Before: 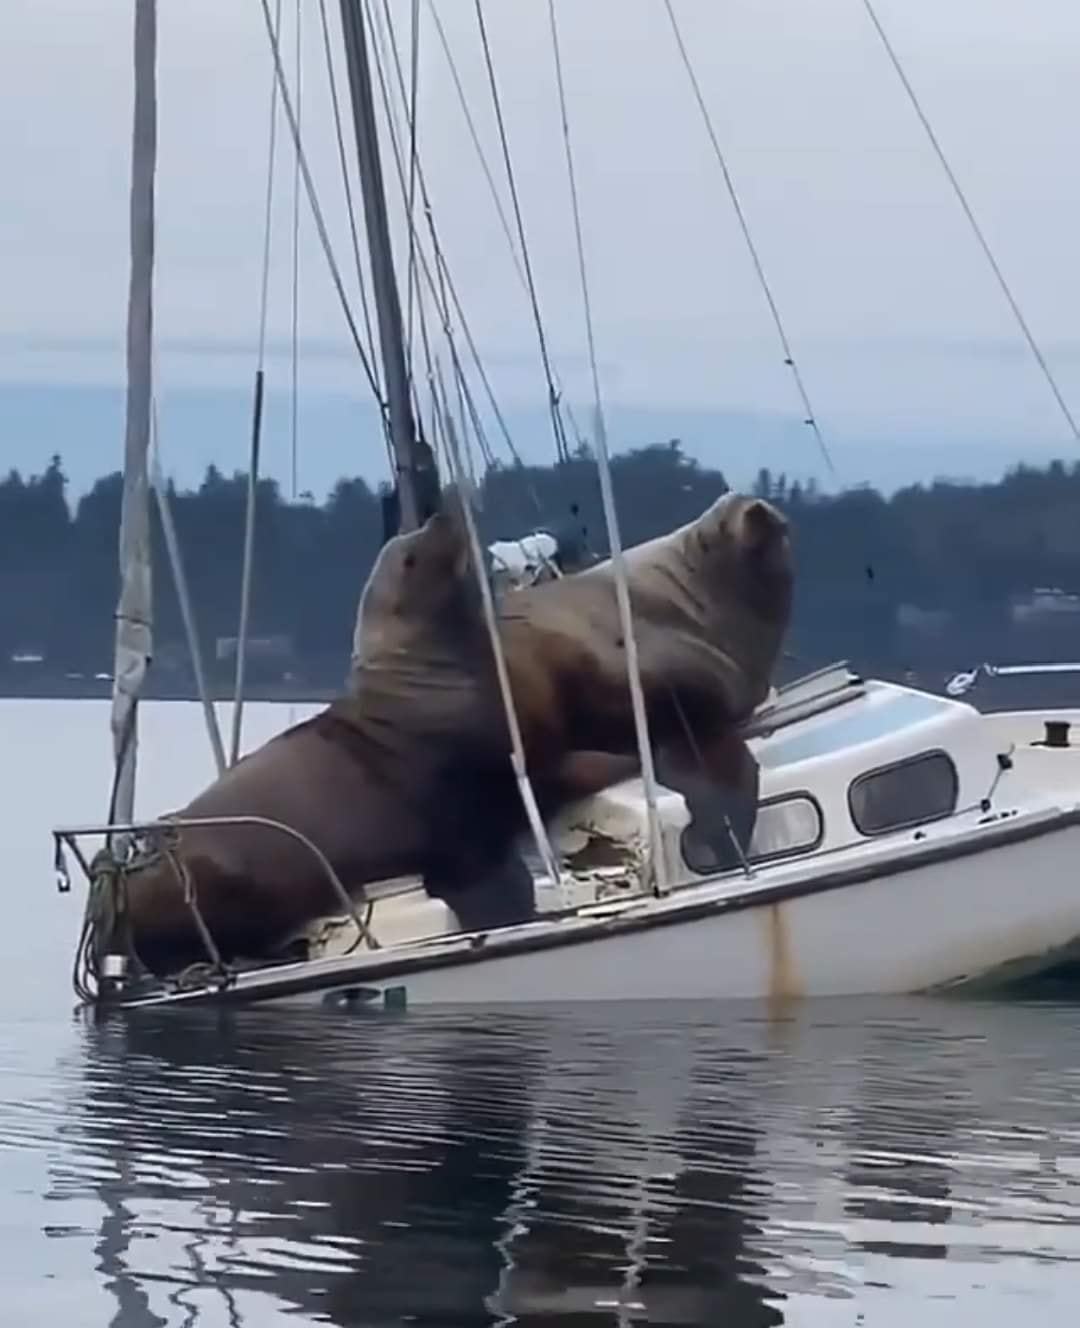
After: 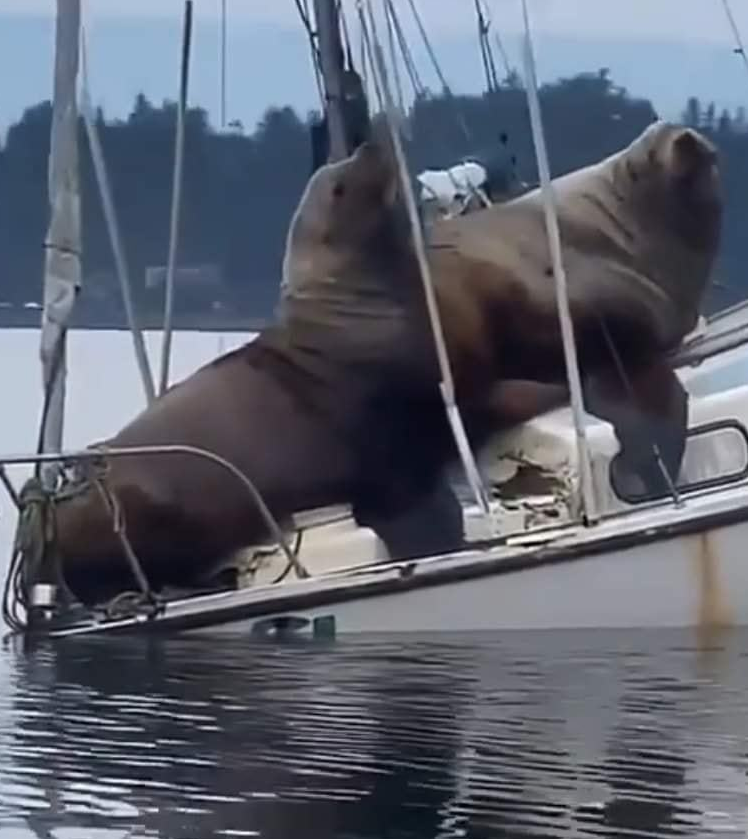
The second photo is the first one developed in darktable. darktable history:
crop: left 6.61%, top 27.961%, right 24.046%, bottom 8.818%
